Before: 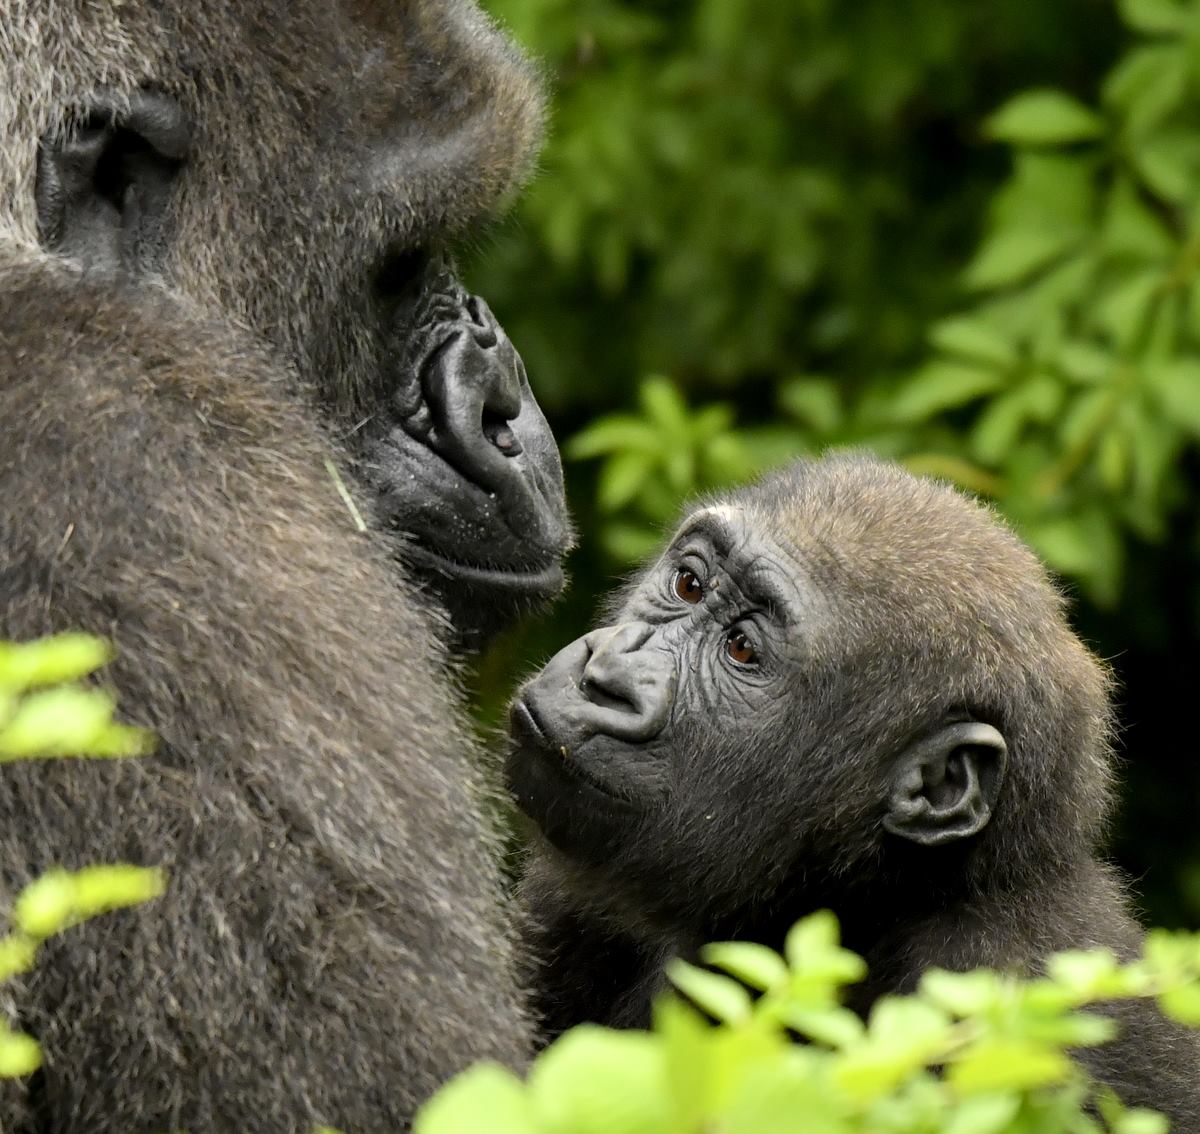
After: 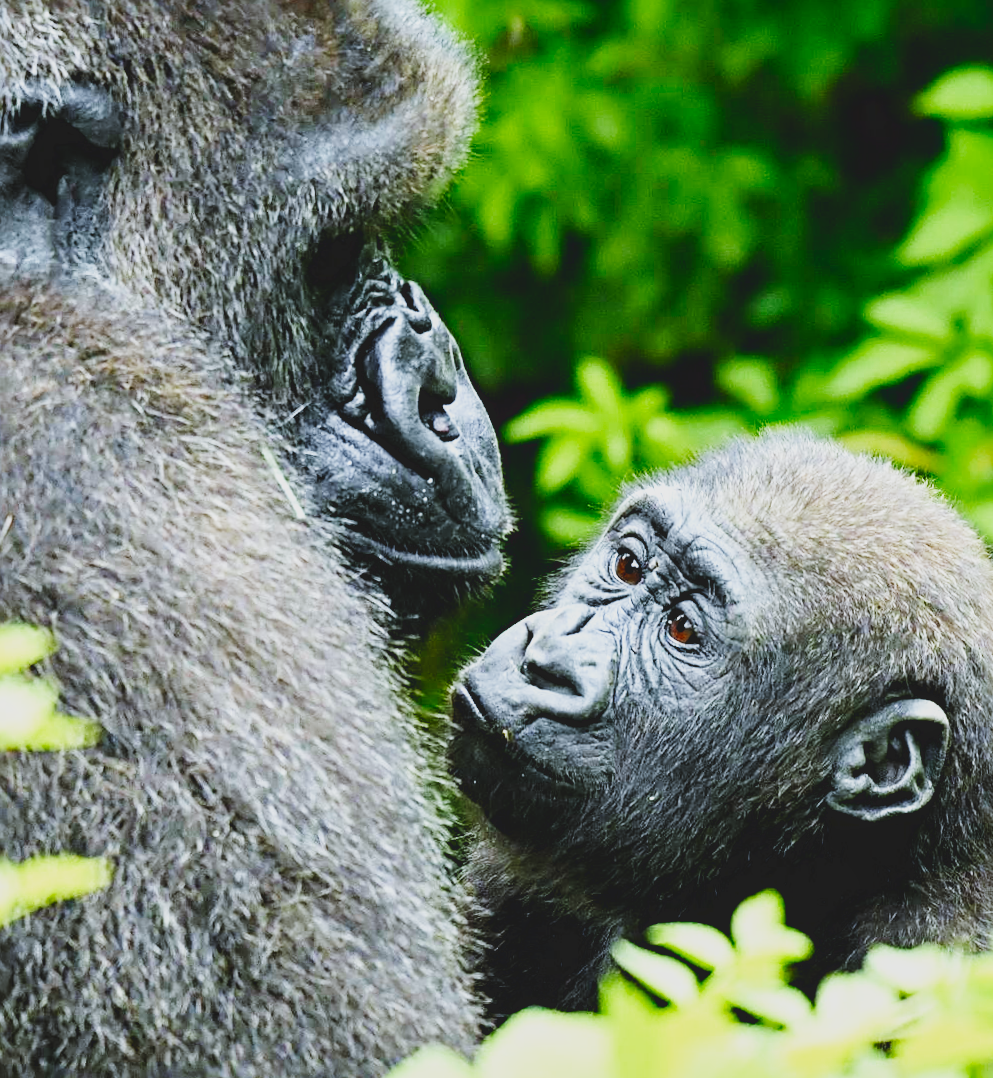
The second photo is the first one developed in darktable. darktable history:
crop and rotate: angle 1°, left 4.281%, top 0.642%, right 11.383%, bottom 2.486%
sharpen: radius 4.883
local contrast: highlights 100%, shadows 100%, detail 120%, midtone range 0.2
color calibration: illuminant as shot in camera, x 0.378, y 0.381, temperature 4093.13 K, saturation algorithm version 1 (2020)
contrast brightness saturation: contrast -0.19, saturation 0.19
base curve: curves: ch0 [(0, 0.003) (0.001, 0.002) (0.006, 0.004) (0.02, 0.022) (0.048, 0.086) (0.094, 0.234) (0.162, 0.431) (0.258, 0.629) (0.385, 0.8) (0.548, 0.918) (0.751, 0.988) (1, 1)], preserve colors none
exposure: compensate highlight preservation false
